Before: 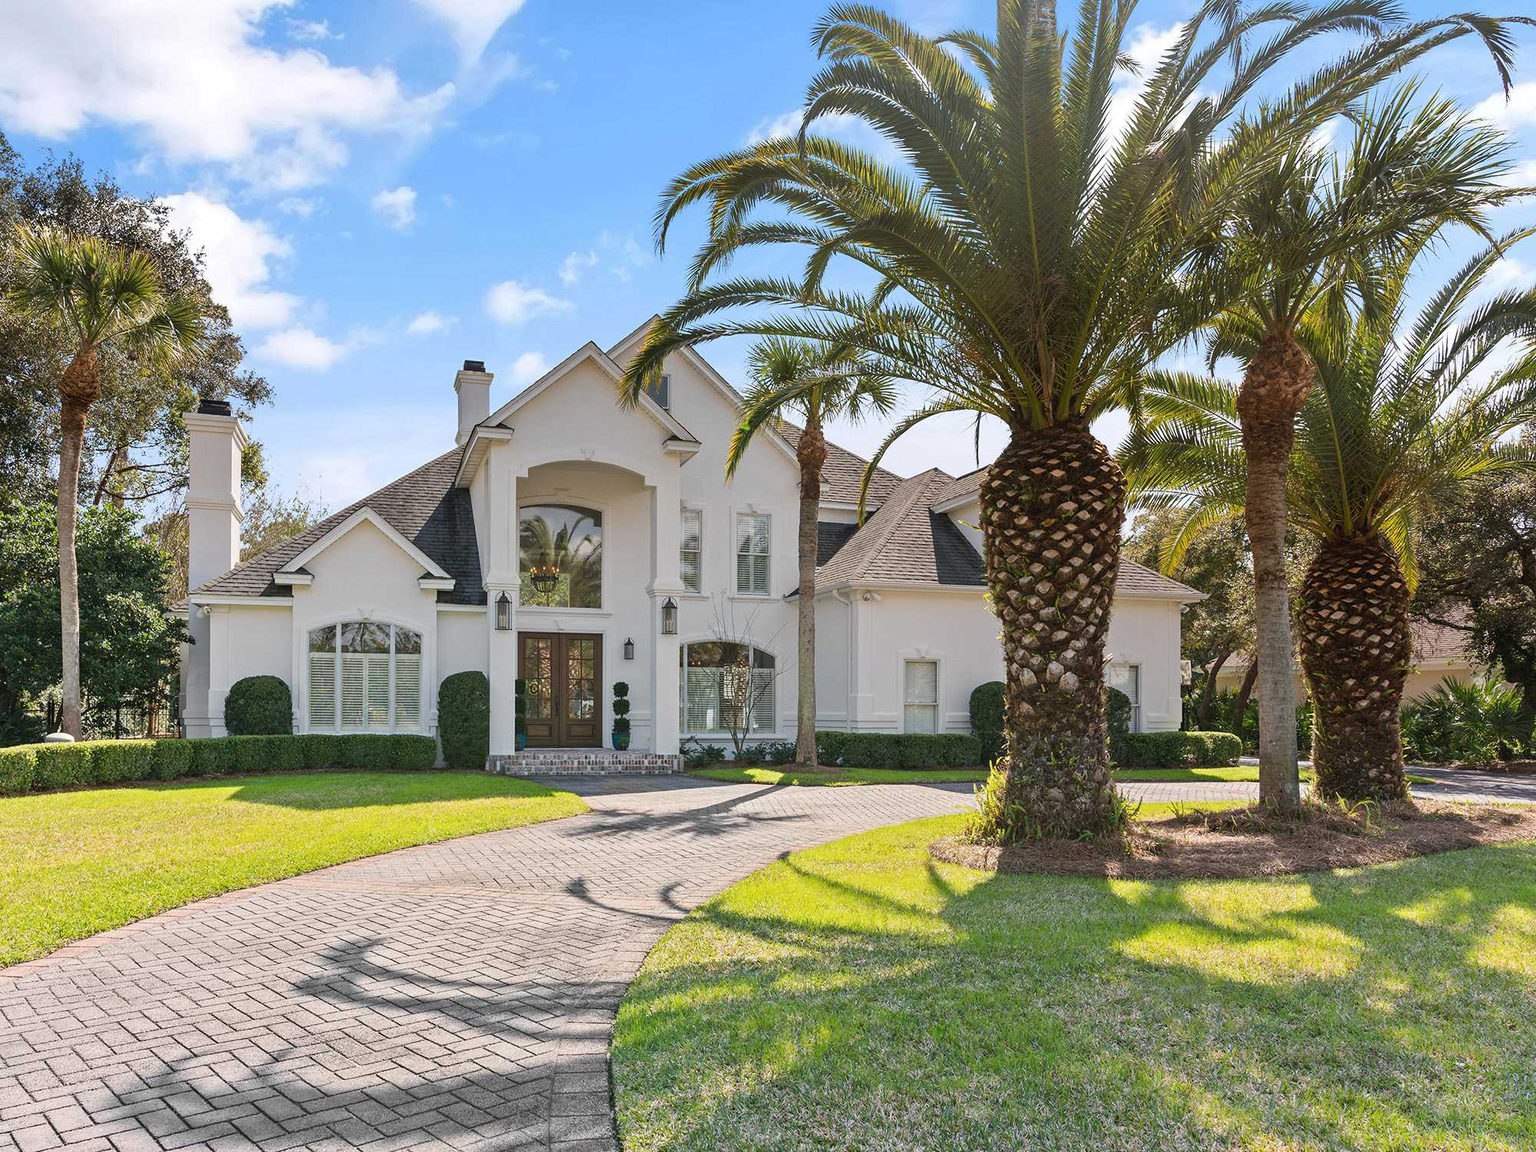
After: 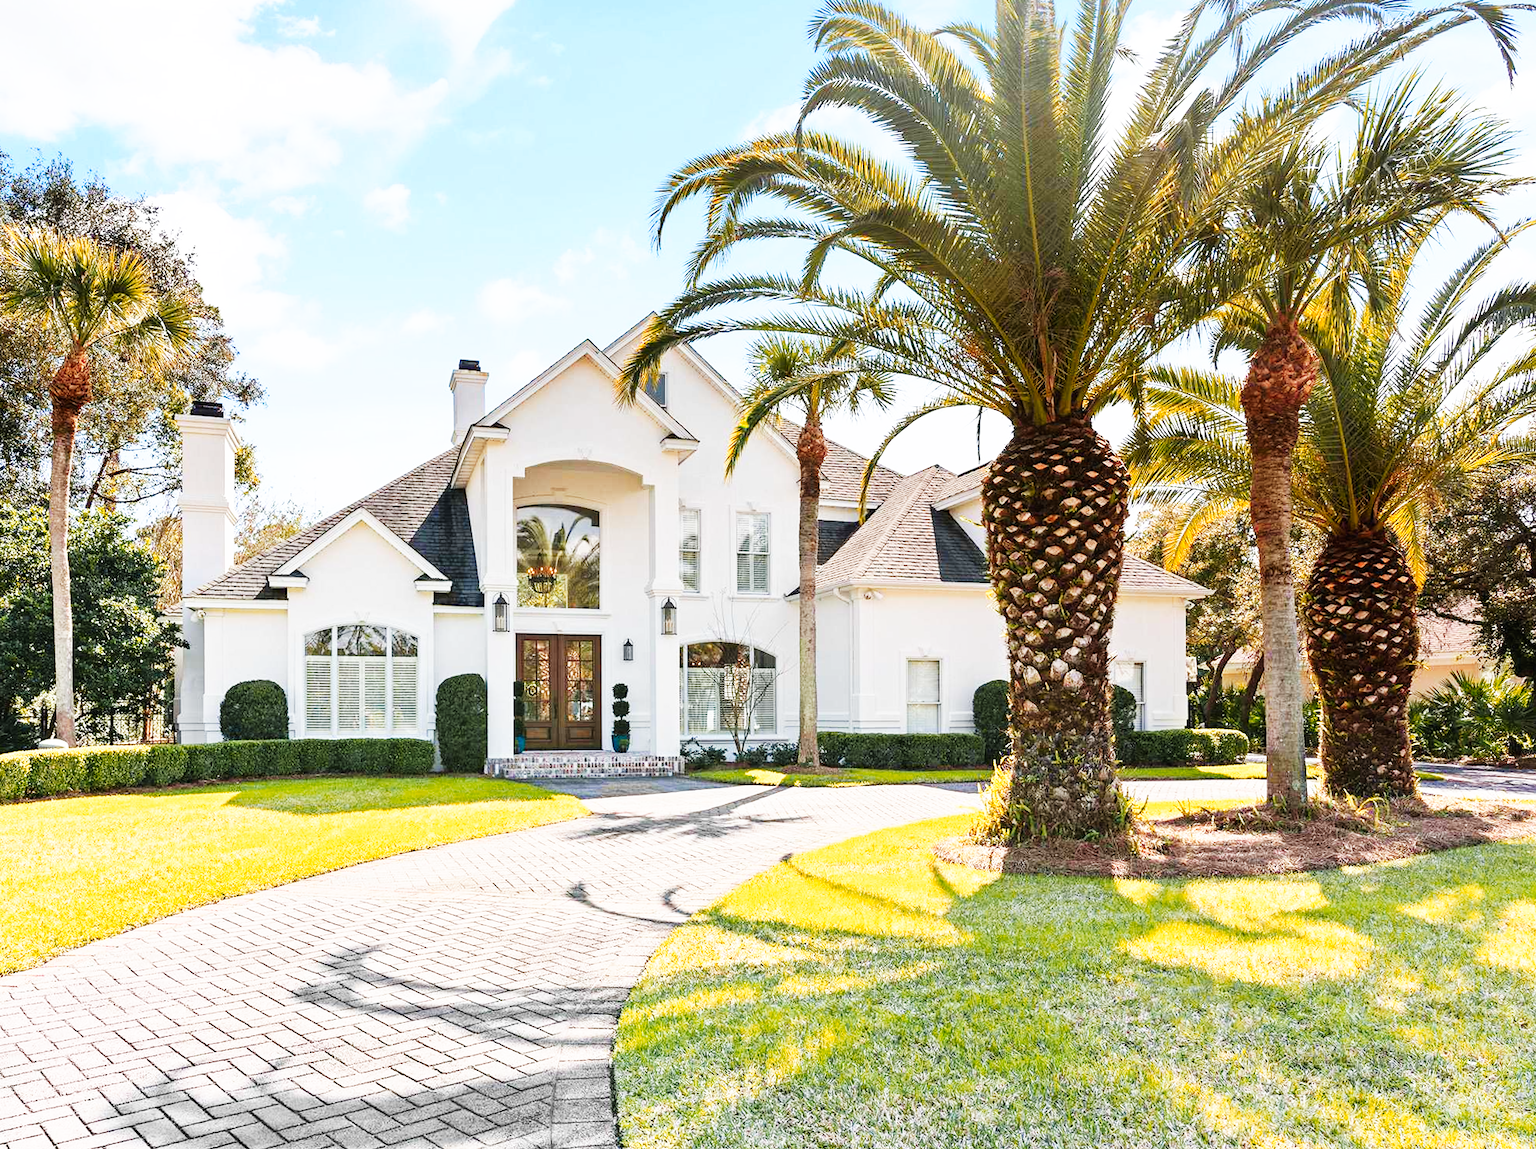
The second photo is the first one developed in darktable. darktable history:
color zones: curves: ch1 [(0.309, 0.524) (0.41, 0.329) (0.508, 0.509)]; ch2 [(0.25, 0.457) (0.75, 0.5)]
base curve: curves: ch0 [(0, 0) (0.007, 0.004) (0.027, 0.03) (0.046, 0.07) (0.207, 0.54) (0.442, 0.872) (0.673, 0.972) (1, 1)], preserve colors none
rotate and perspective: rotation -0.45°, automatic cropping original format, crop left 0.008, crop right 0.992, crop top 0.012, crop bottom 0.988
